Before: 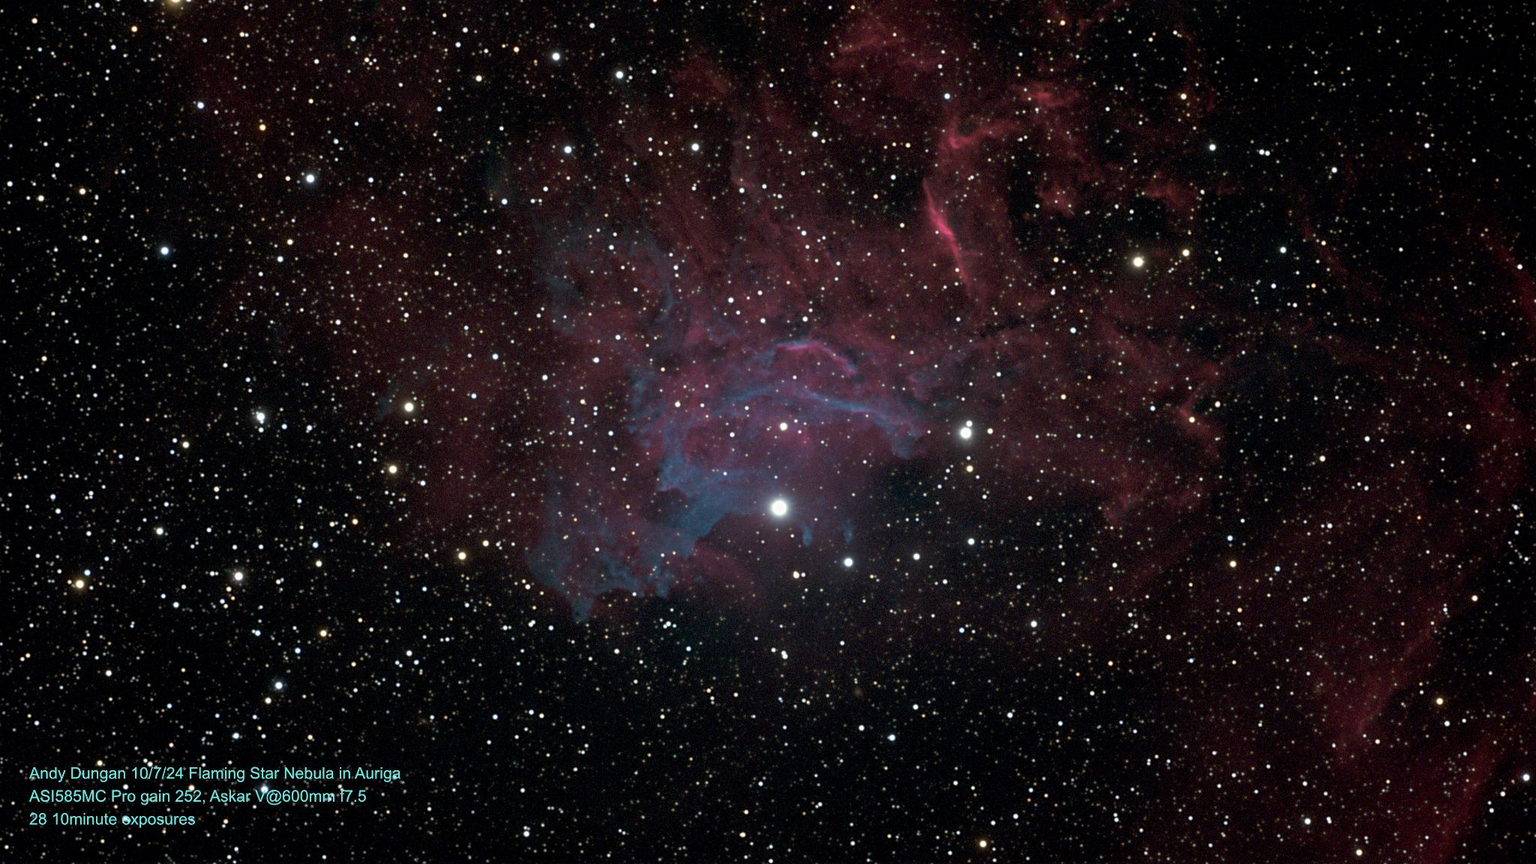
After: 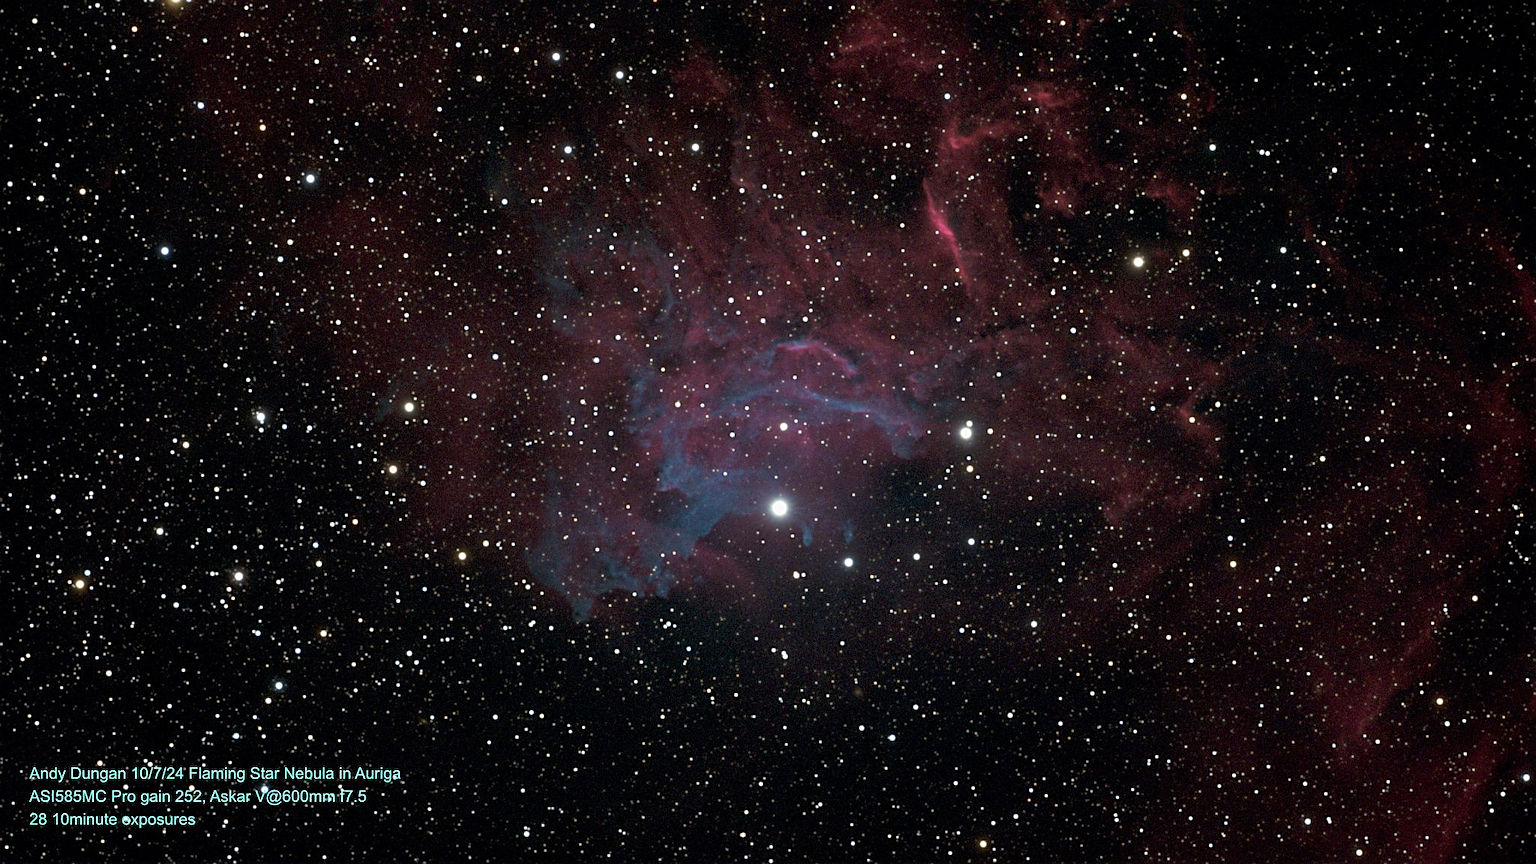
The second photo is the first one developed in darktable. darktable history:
color calibration: illuminant same as pipeline (D50), adaptation XYZ, x 0.345, y 0.358, temperature 5015.76 K
sharpen: on, module defaults
